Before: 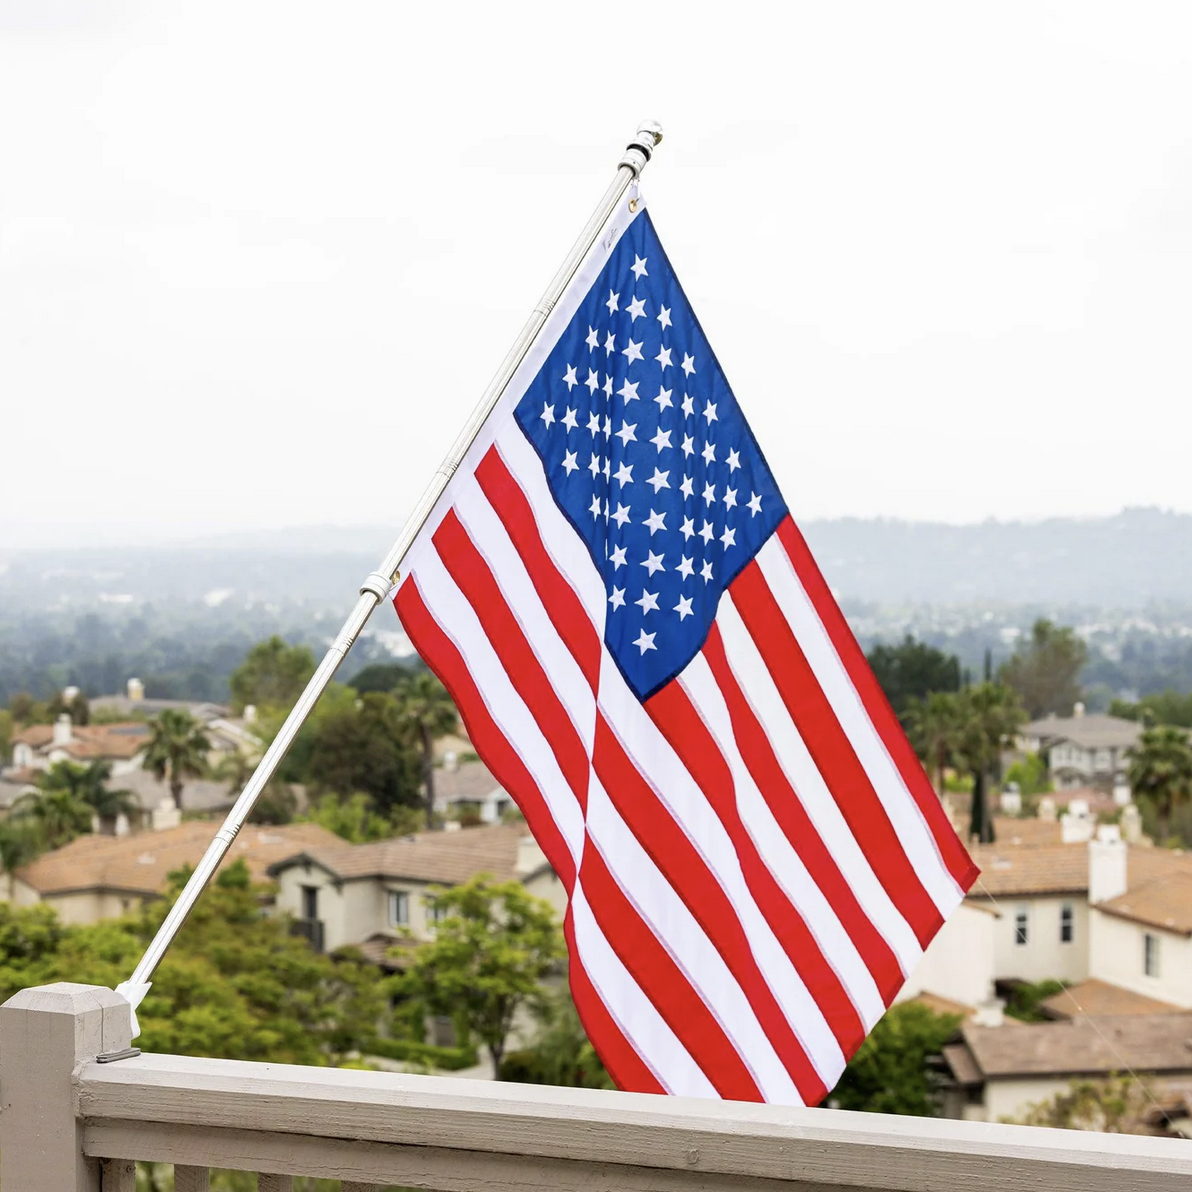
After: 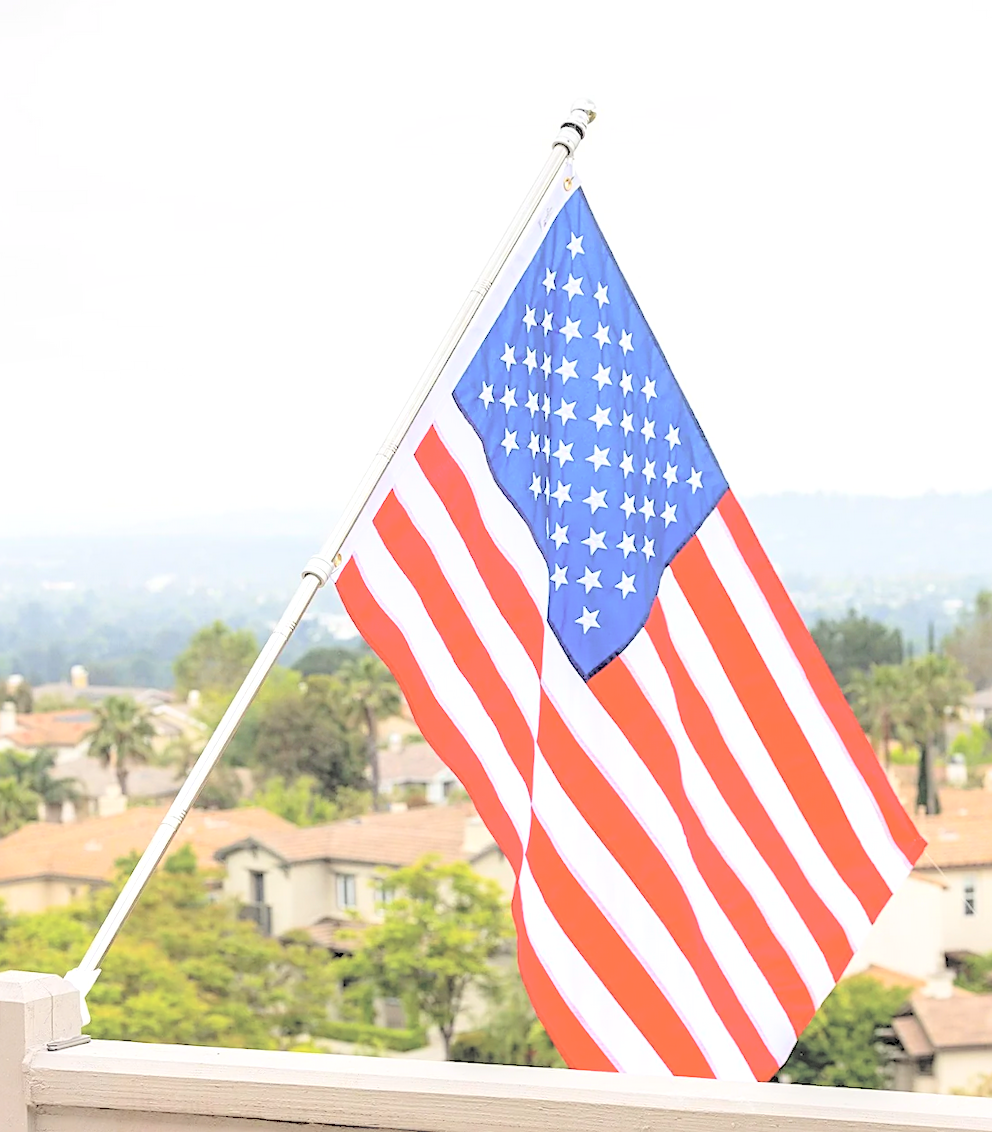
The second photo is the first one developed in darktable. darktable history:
sharpen: on, module defaults
crop and rotate: angle 1.03°, left 4.074%, top 0.923%, right 11.143%, bottom 2.417%
local contrast: on, module defaults
contrast brightness saturation: brightness 0.998
